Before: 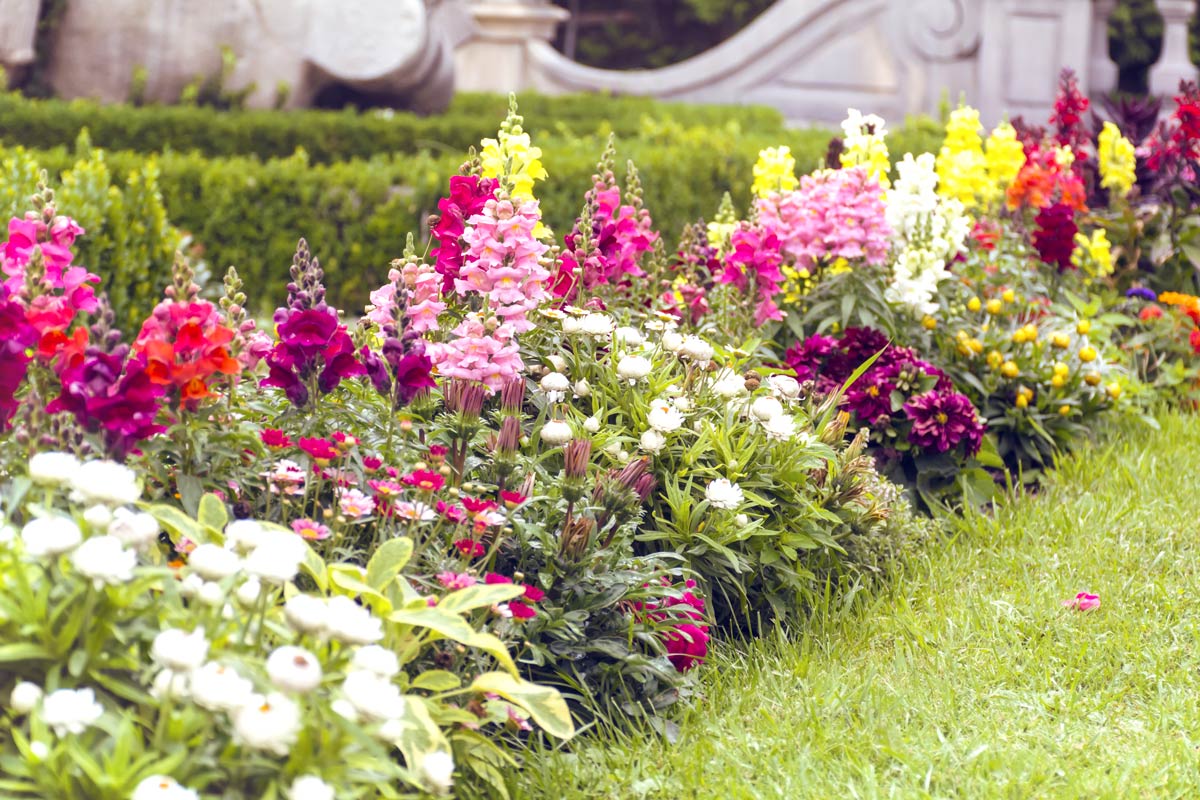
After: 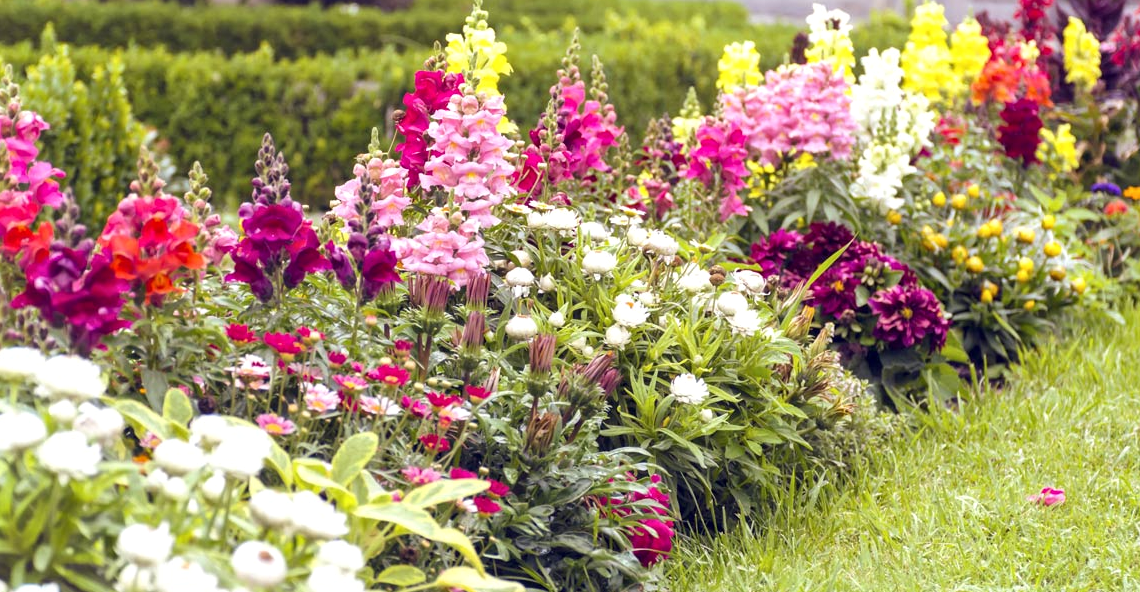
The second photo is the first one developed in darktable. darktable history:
local contrast: mode bilateral grid, contrast 28, coarseness 16, detail 115%, midtone range 0.2
crop and rotate: left 2.991%, top 13.302%, right 1.981%, bottom 12.636%
